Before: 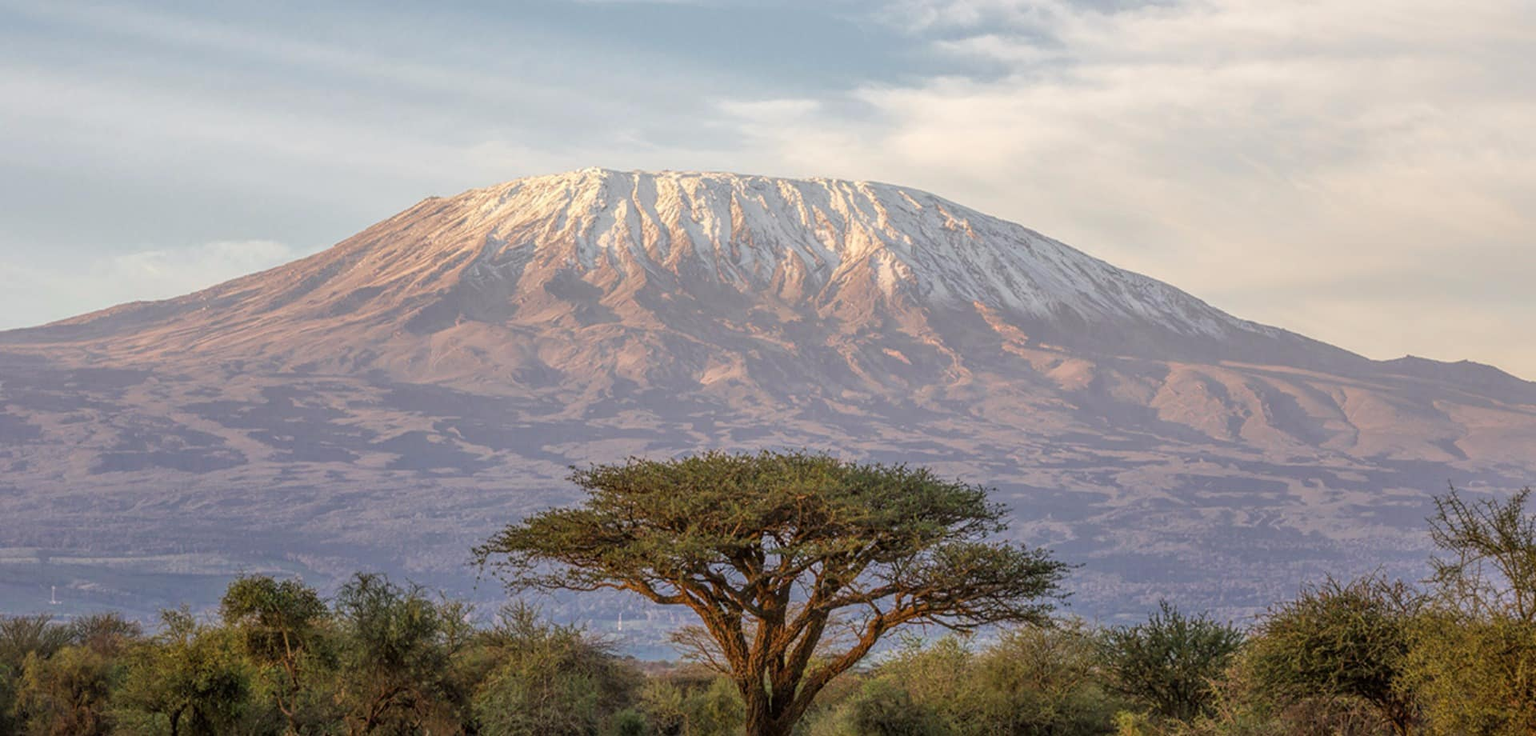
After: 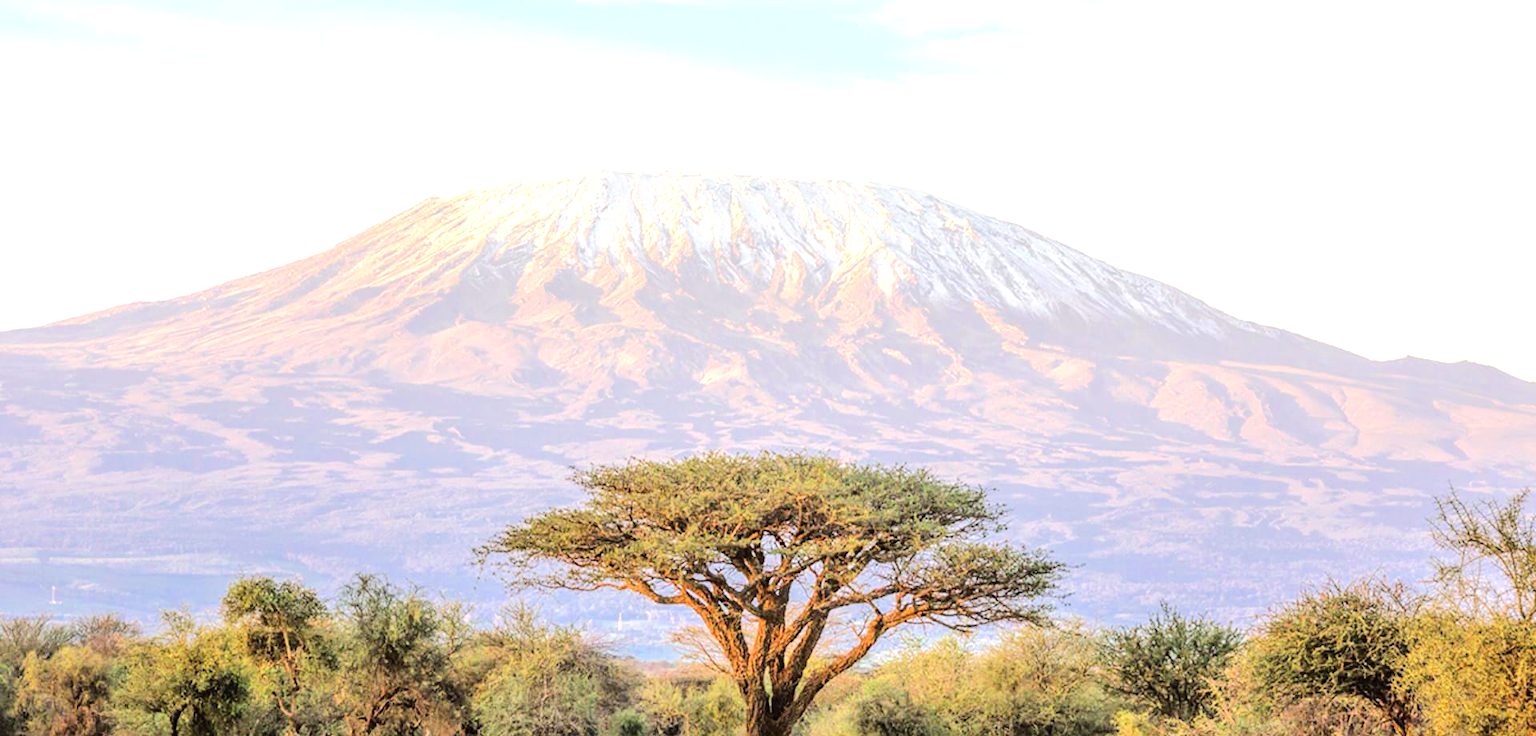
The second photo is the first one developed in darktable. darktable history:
exposure: black level correction 0, exposure 1.103 EV, compensate highlight preservation false
tone equalizer: -7 EV 0.145 EV, -6 EV 0.585 EV, -5 EV 1.13 EV, -4 EV 1.31 EV, -3 EV 1.13 EV, -2 EV 0.6 EV, -1 EV 0.164 EV, edges refinement/feathering 500, mask exposure compensation -1.57 EV, preserve details no
